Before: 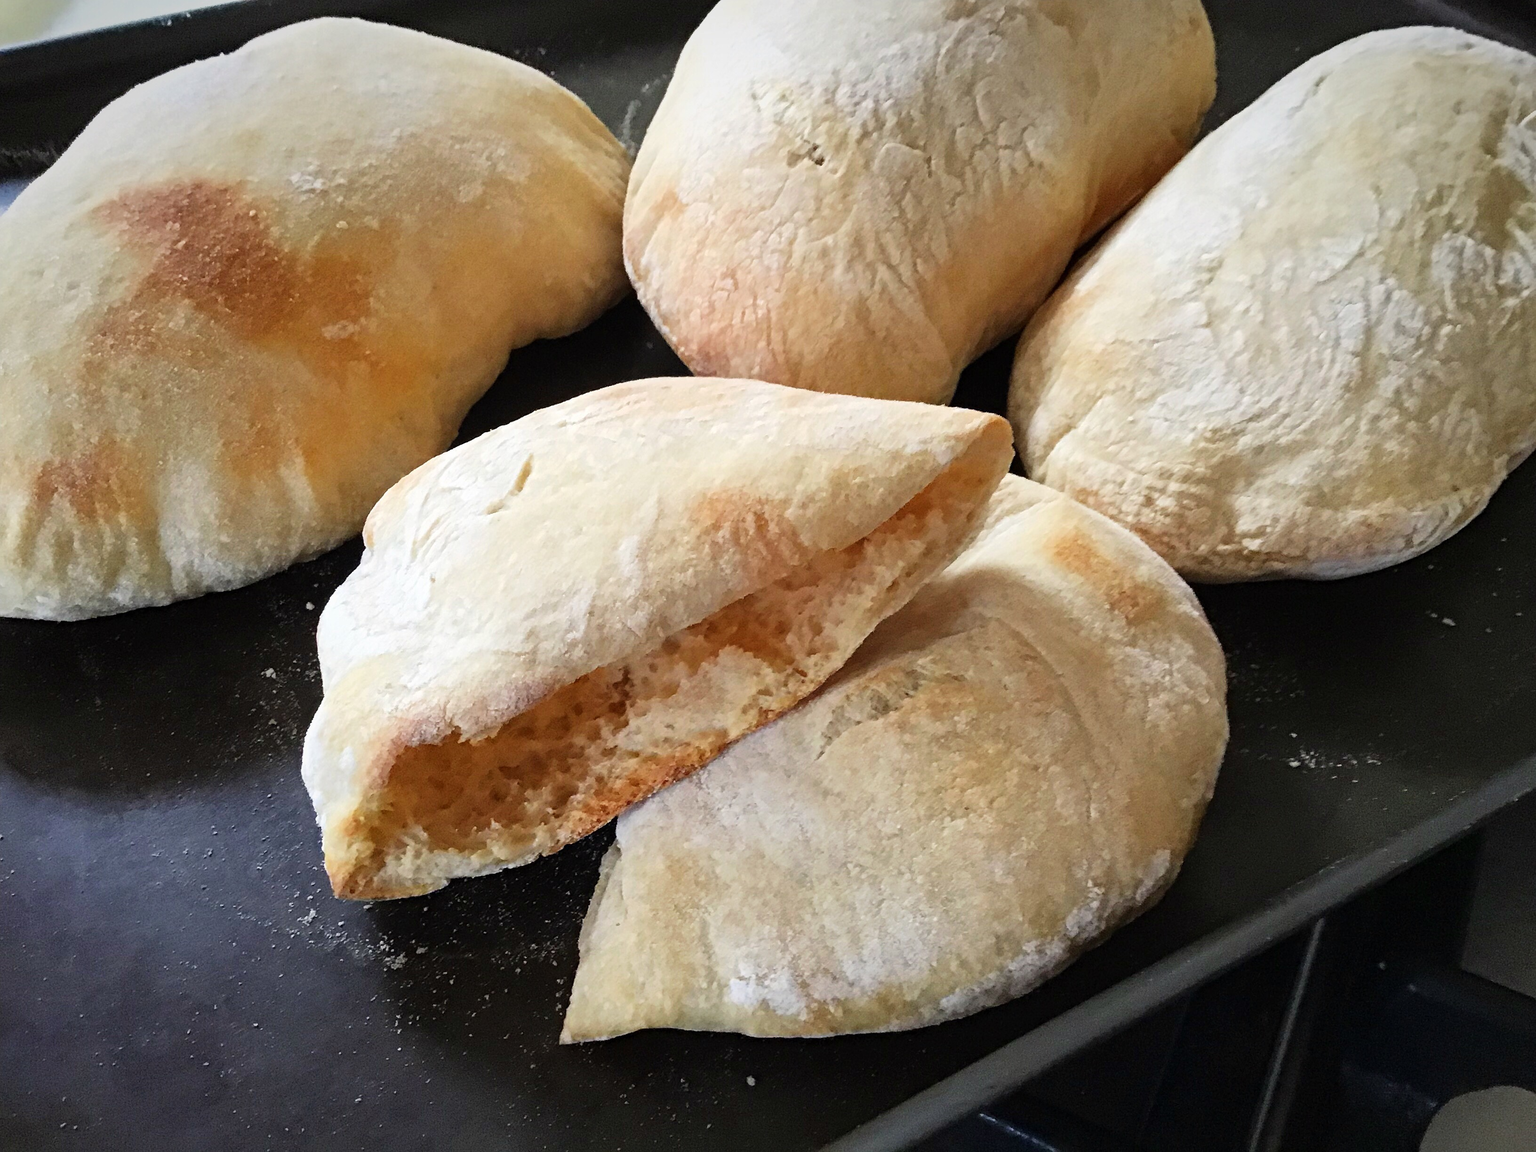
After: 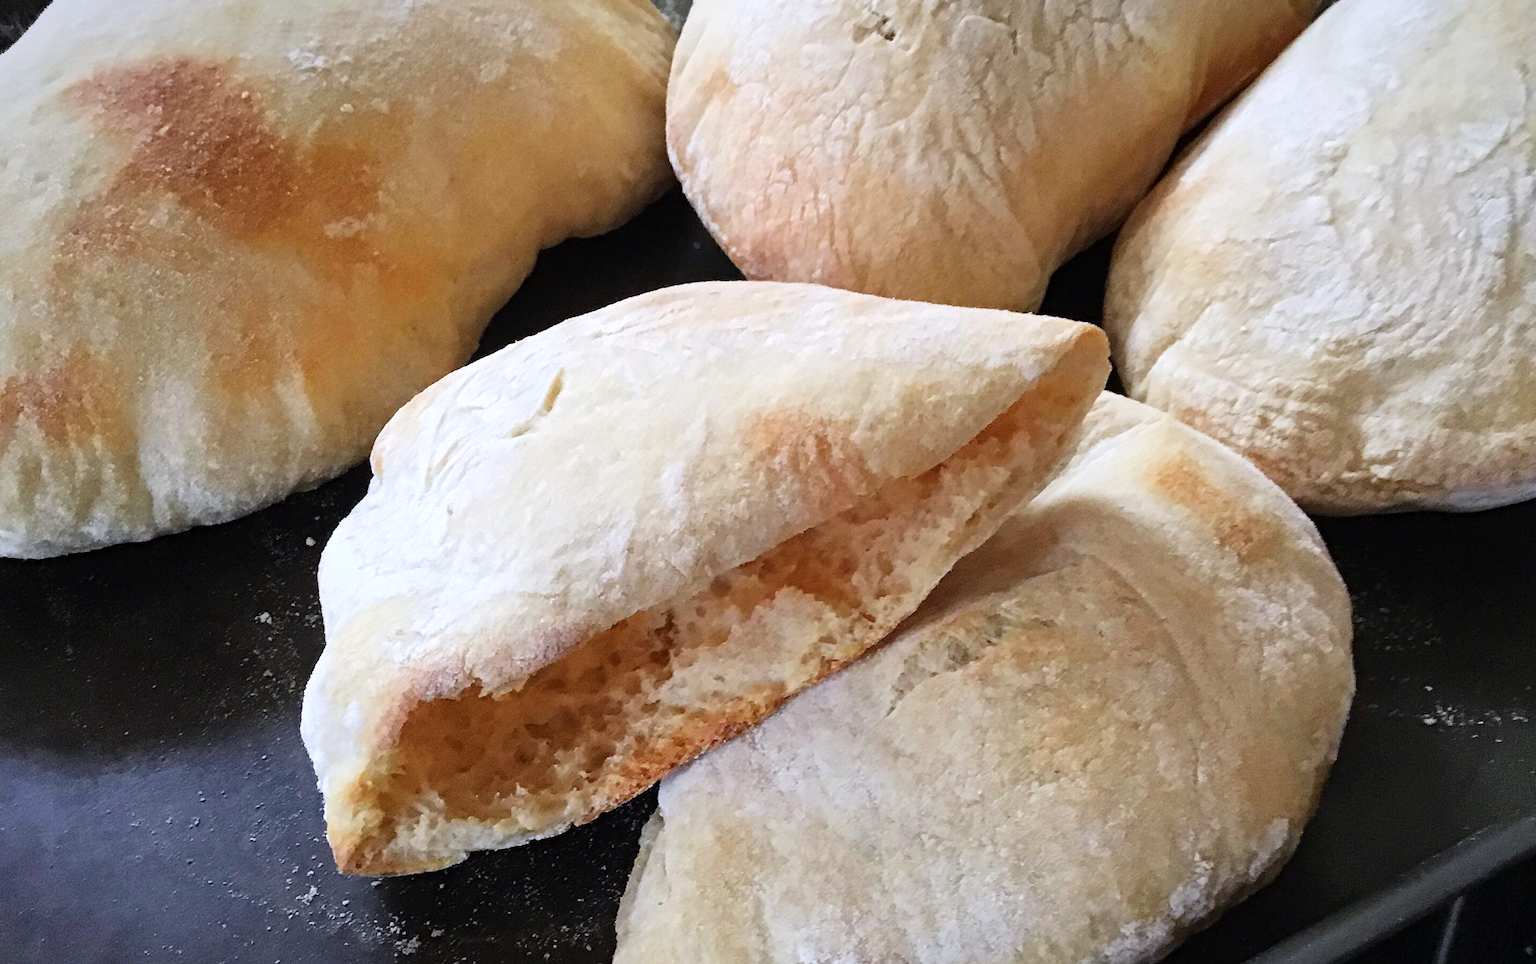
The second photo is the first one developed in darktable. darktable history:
crop and rotate: left 2.425%, top 11.305%, right 9.6%, bottom 15.08%
color calibration: illuminant as shot in camera, x 0.358, y 0.373, temperature 4628.91 K
base curve: curves: ch0 [(0, 0) (0.283, 0.295) (1, 1)], preserve colors none
